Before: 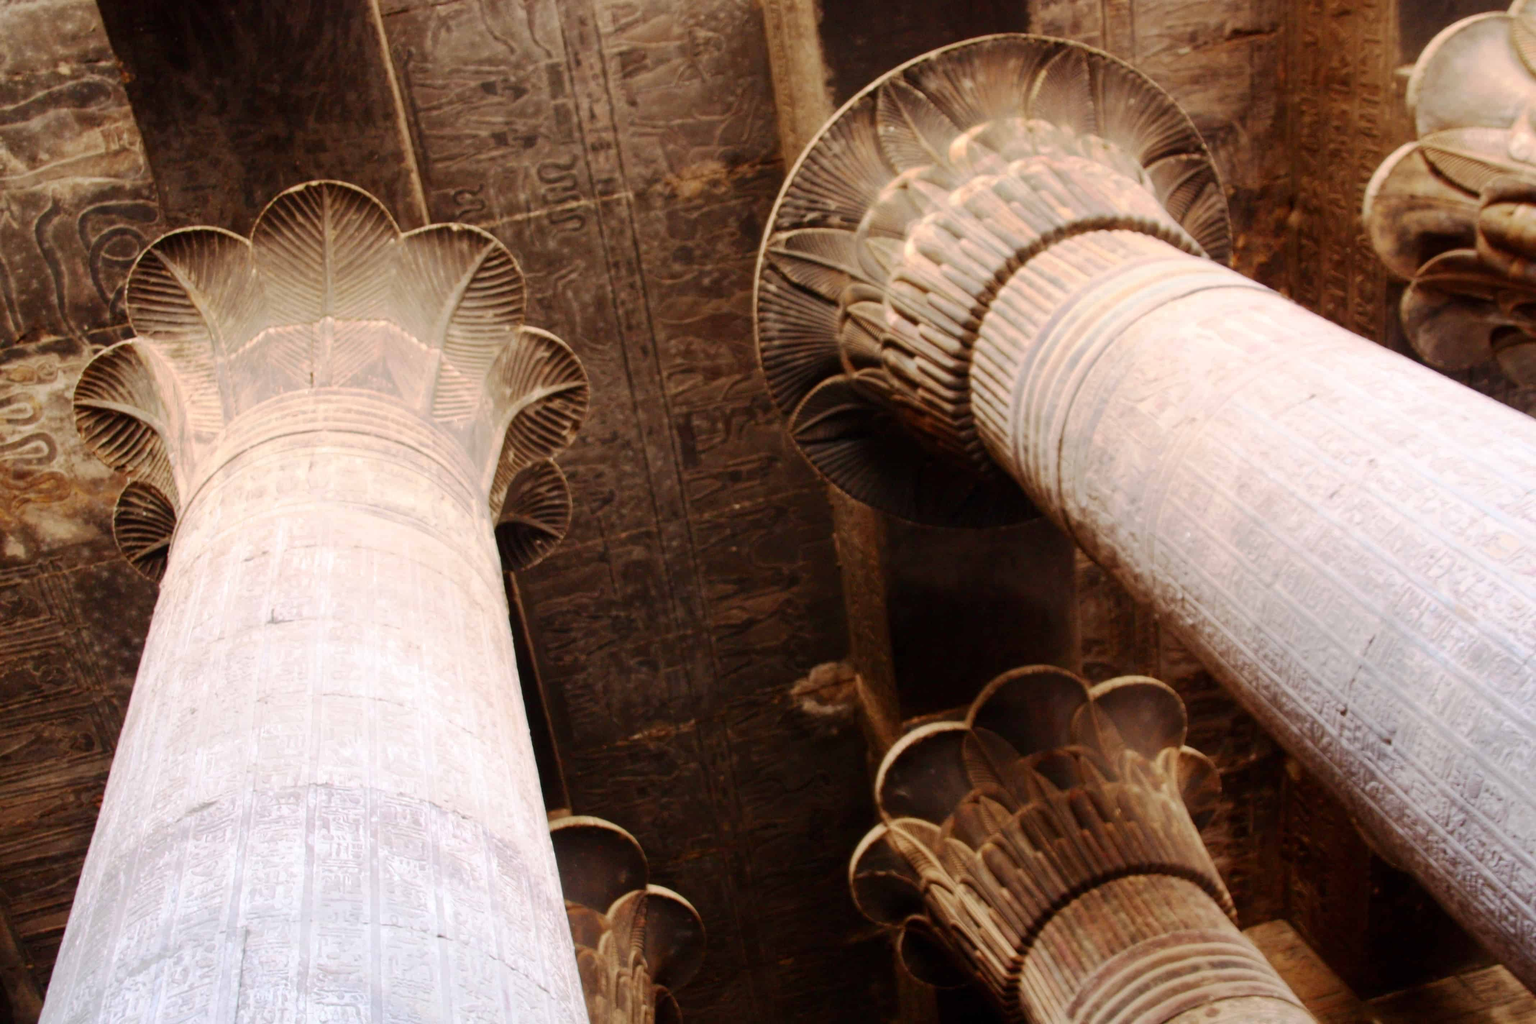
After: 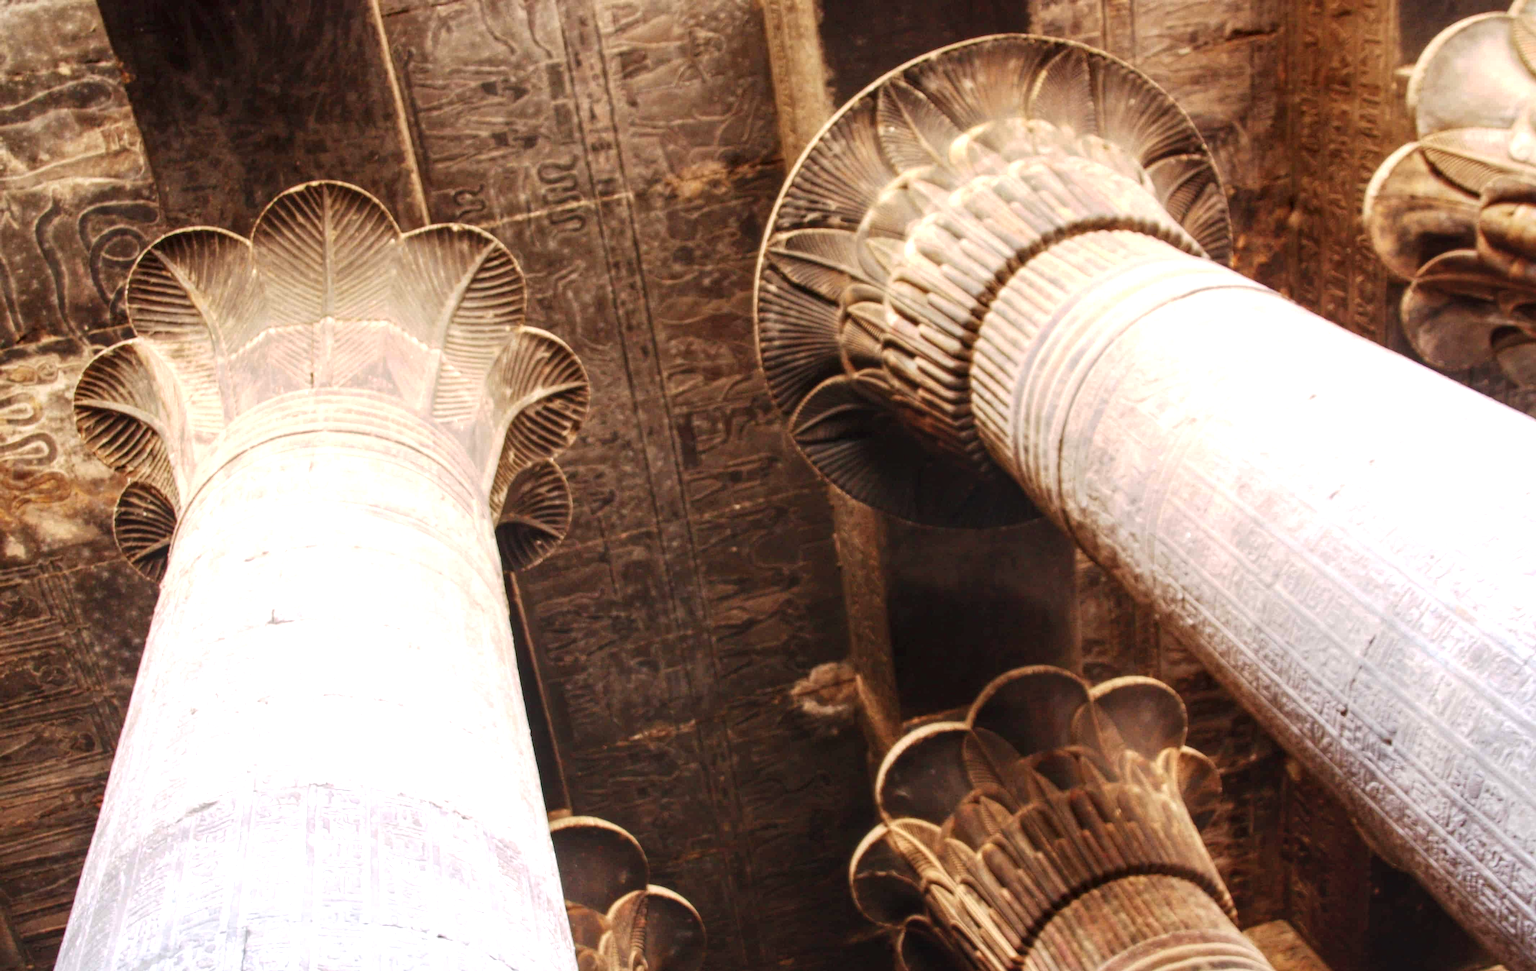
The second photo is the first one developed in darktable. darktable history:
local contrast: detail 130%
exposure: black level correction -0.002, exposure 0.54 EV, compensate highlight preservation false
crop and rotate: top 0%, bottom 5.097%
